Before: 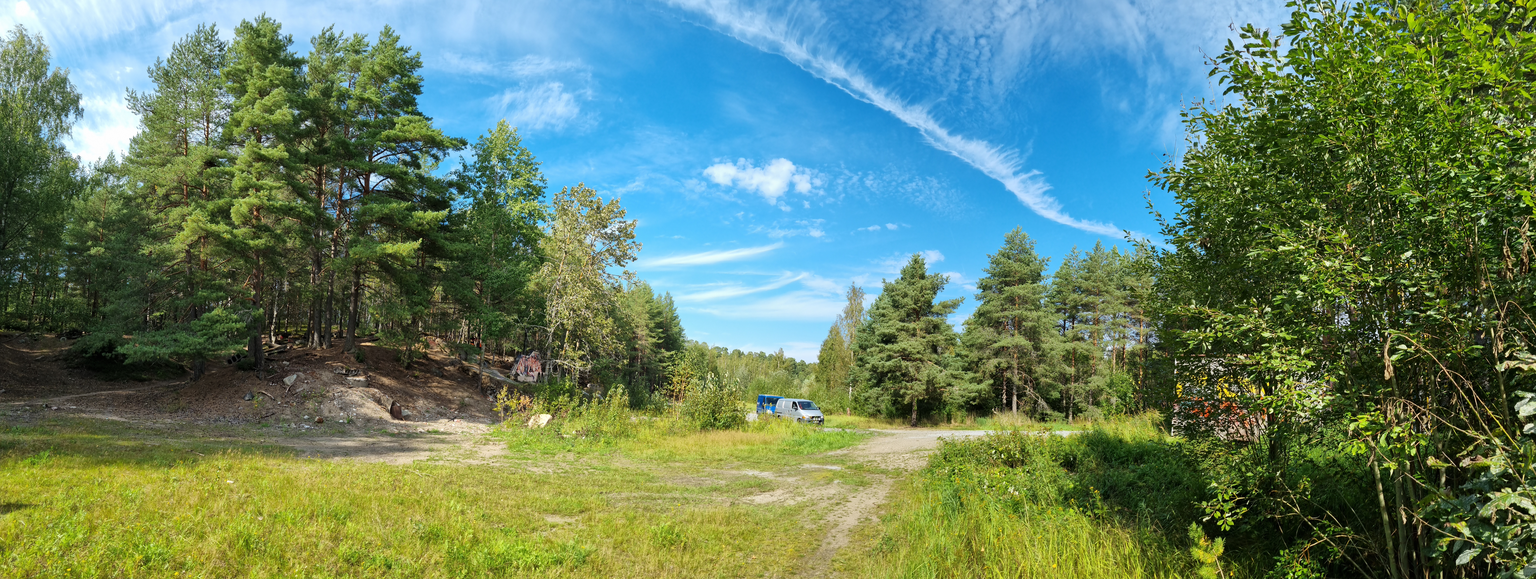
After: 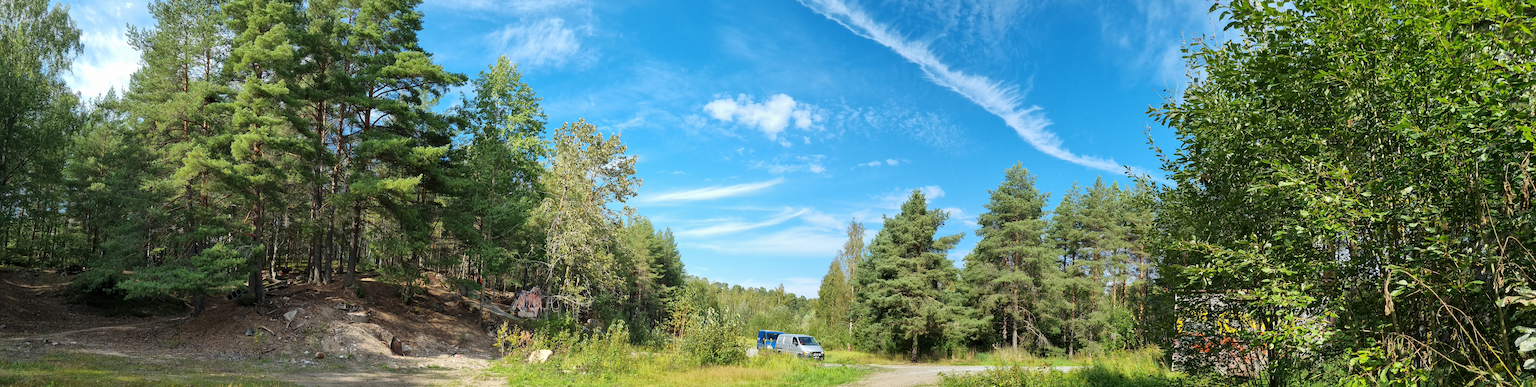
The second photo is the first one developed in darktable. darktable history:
crop: top 11.169%, bottom 21.784%
